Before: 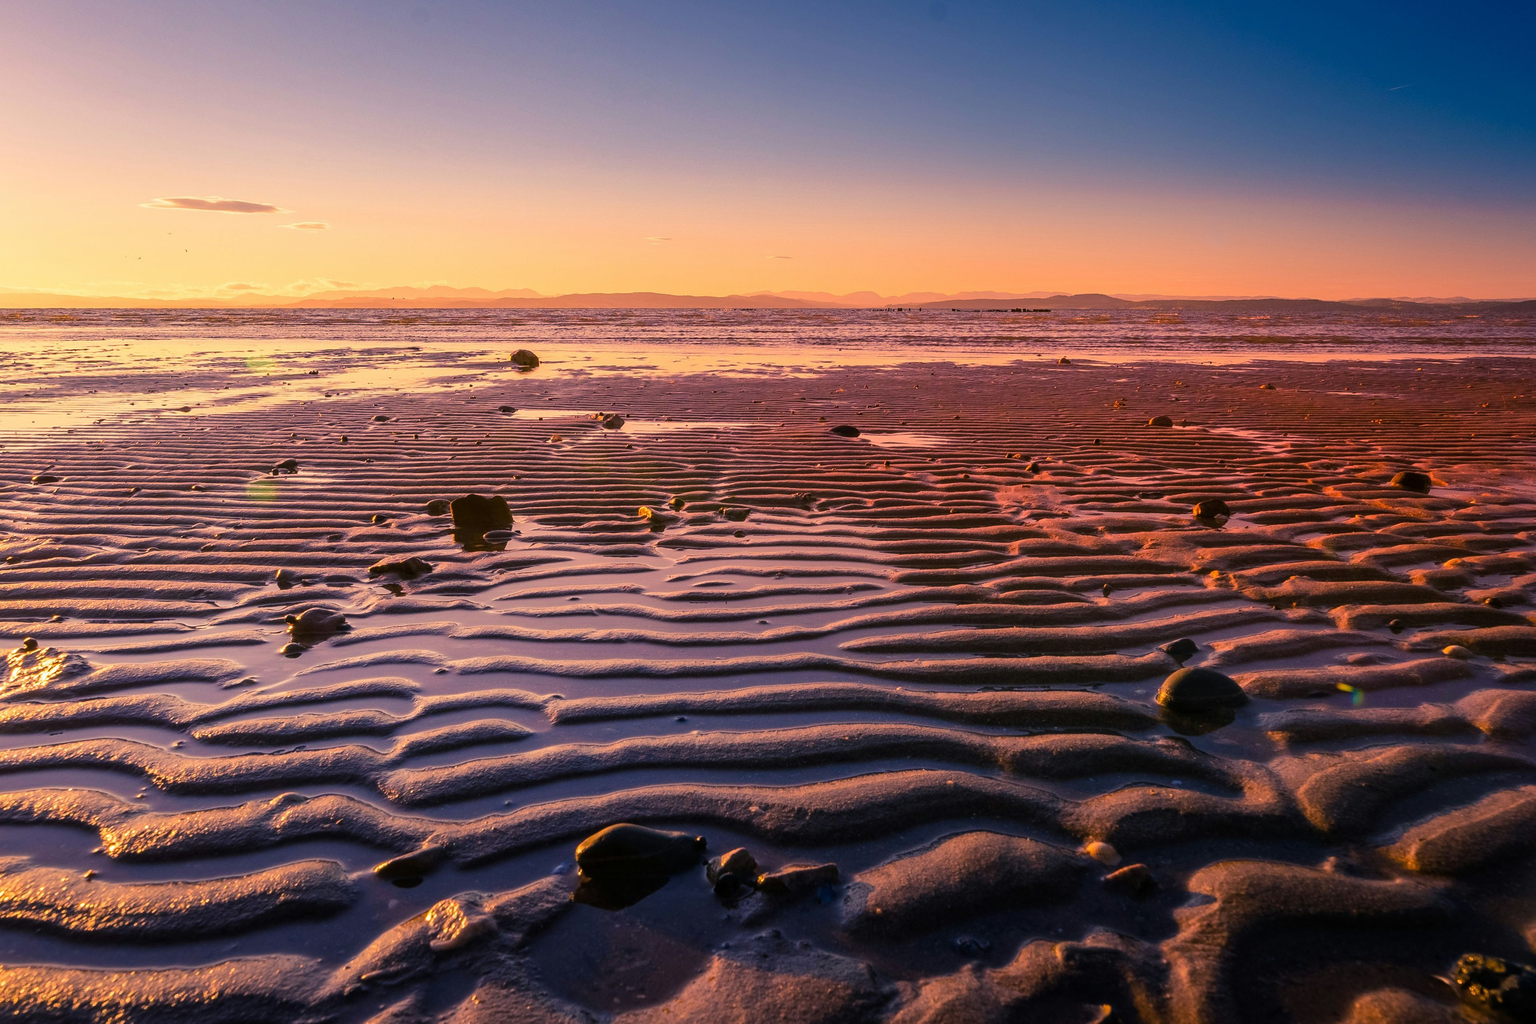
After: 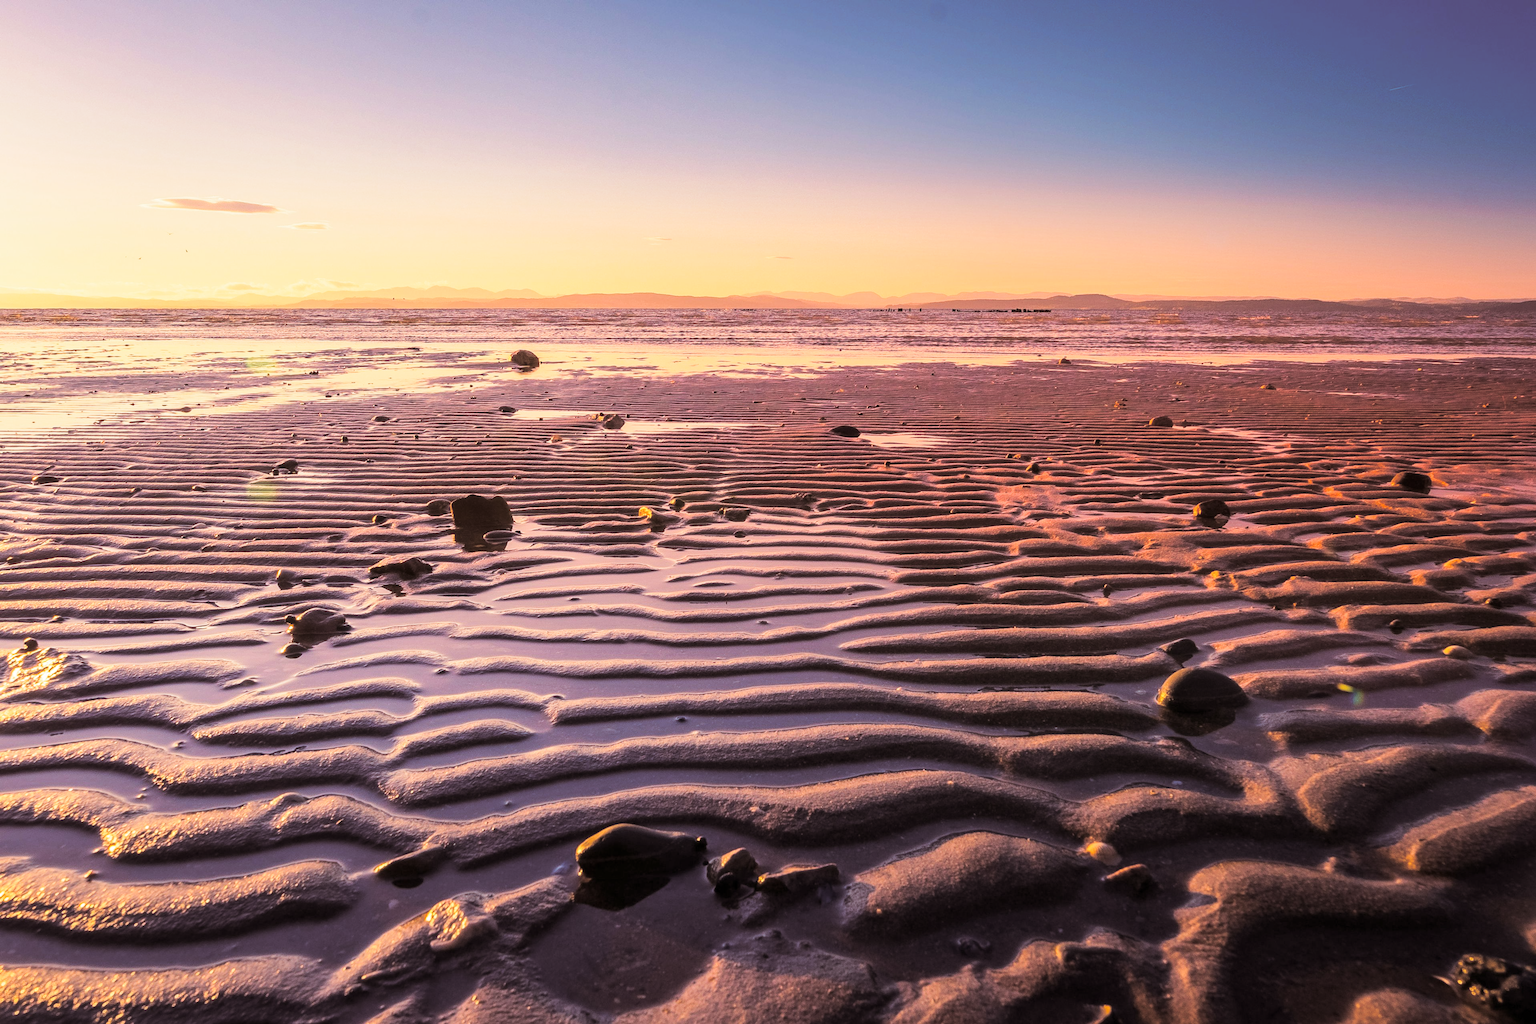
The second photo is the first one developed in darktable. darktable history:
base curve: curves: ch0 [(0, 0) (0.204, 0.334) (0.55, 0.733) (1, 1)], preserve colors none
exposure: exposure 0.128 EV, compensate highlight preservation false
split-toning: shadows › saturation 0.24, highlights › hue 54°, highlights › saturation 0.24
